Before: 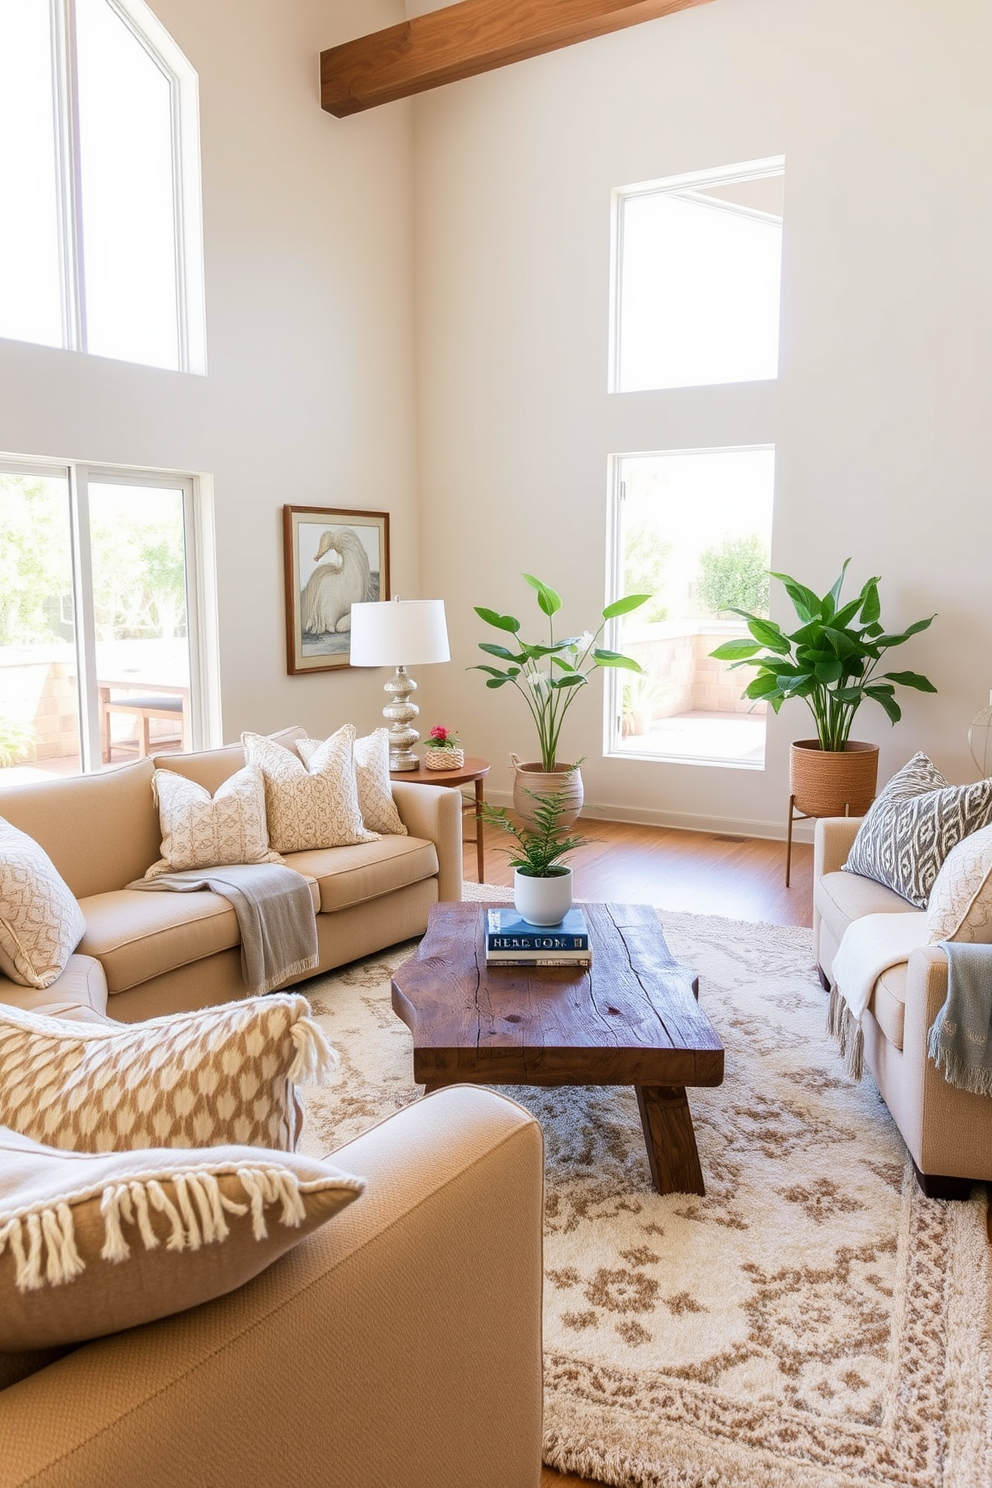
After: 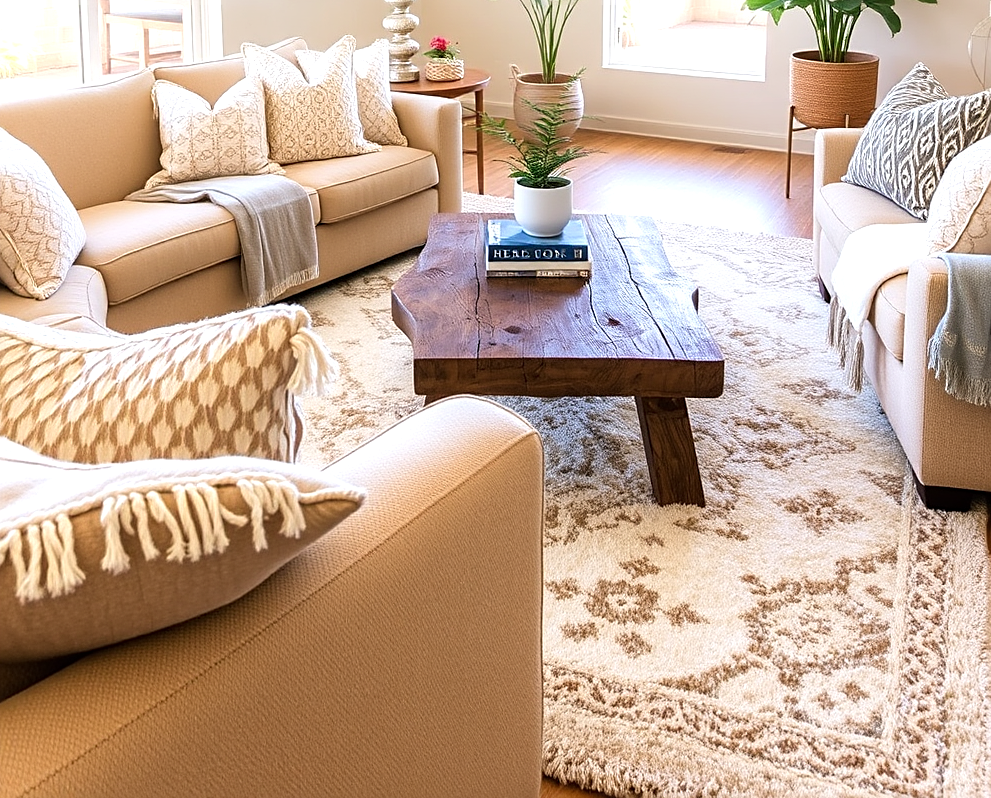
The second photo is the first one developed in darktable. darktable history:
crop and rotate: top 46.362%, right 0.067%
sharpen: amount 0.494
tone equalizer: -8 EV -0.414 EV, -7 EV -0.428 EV, -6 EV -0.324 EV, -5 EV -0.247 EV, -3 EV 0.214 EV, -2 EV 0.35 EV, -1 EV 0.399 EV, +0 EV 0.438 EV
